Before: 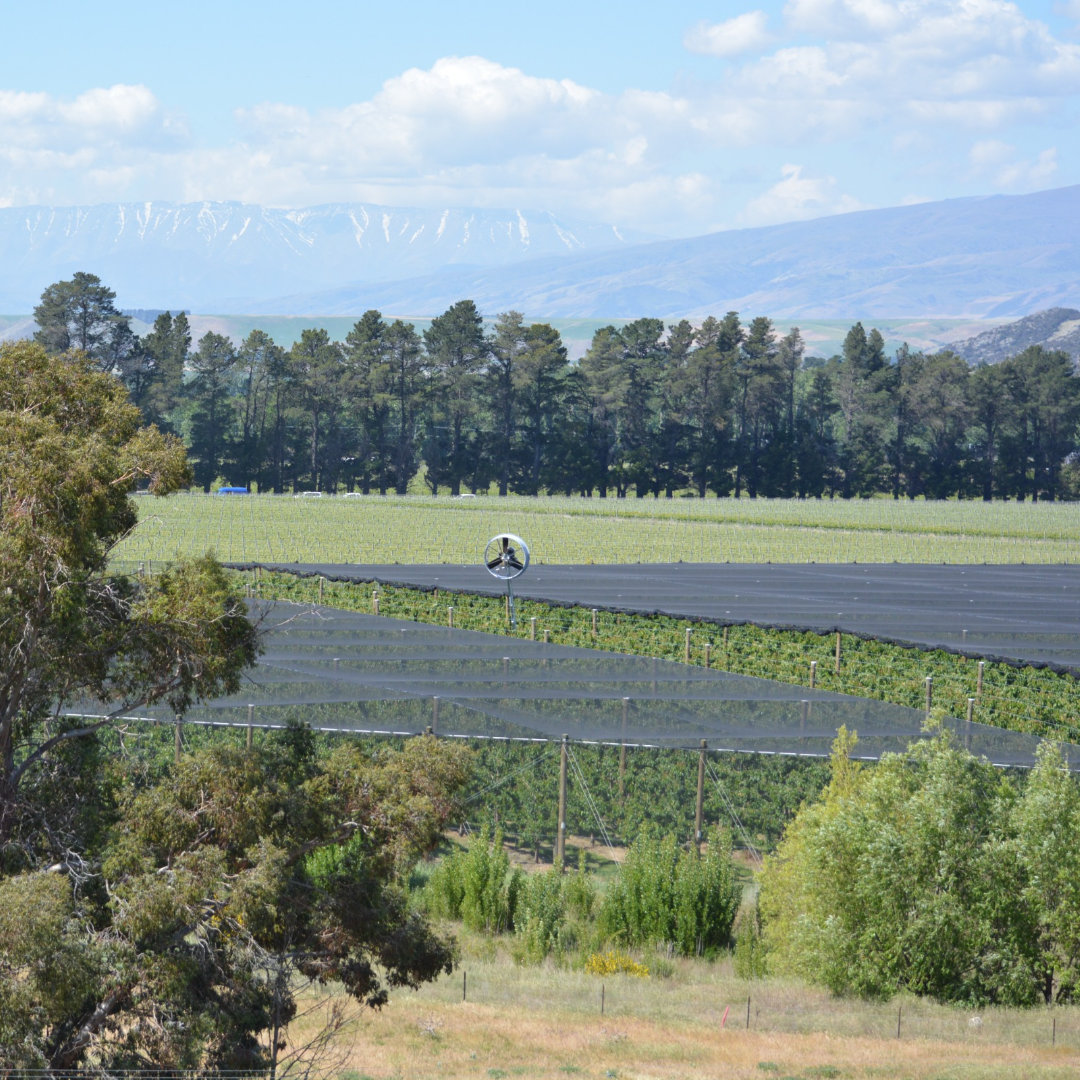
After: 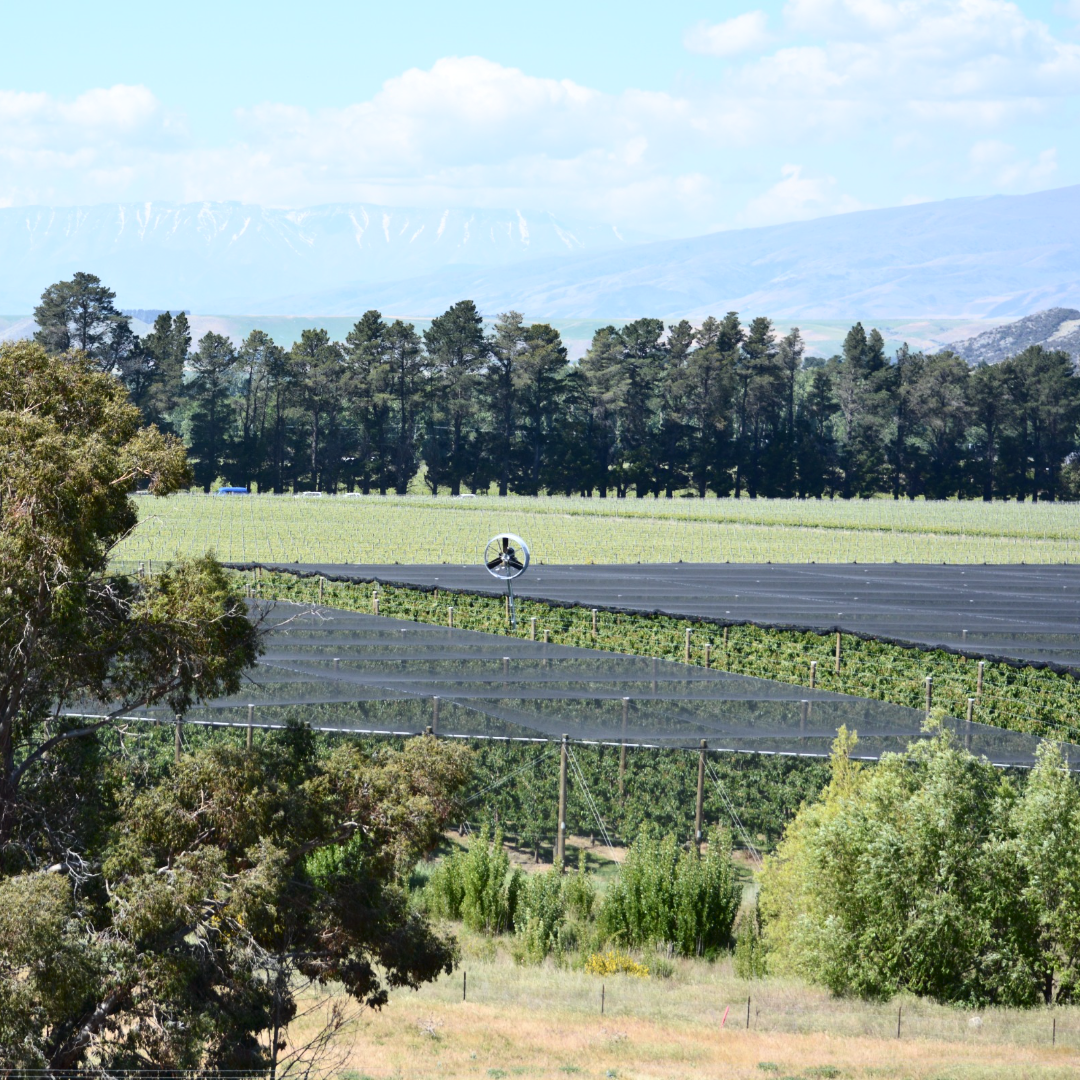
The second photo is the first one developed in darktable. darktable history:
exposure: compensate highlight preservation false
contrast brightness saturation: contrast 0.289
